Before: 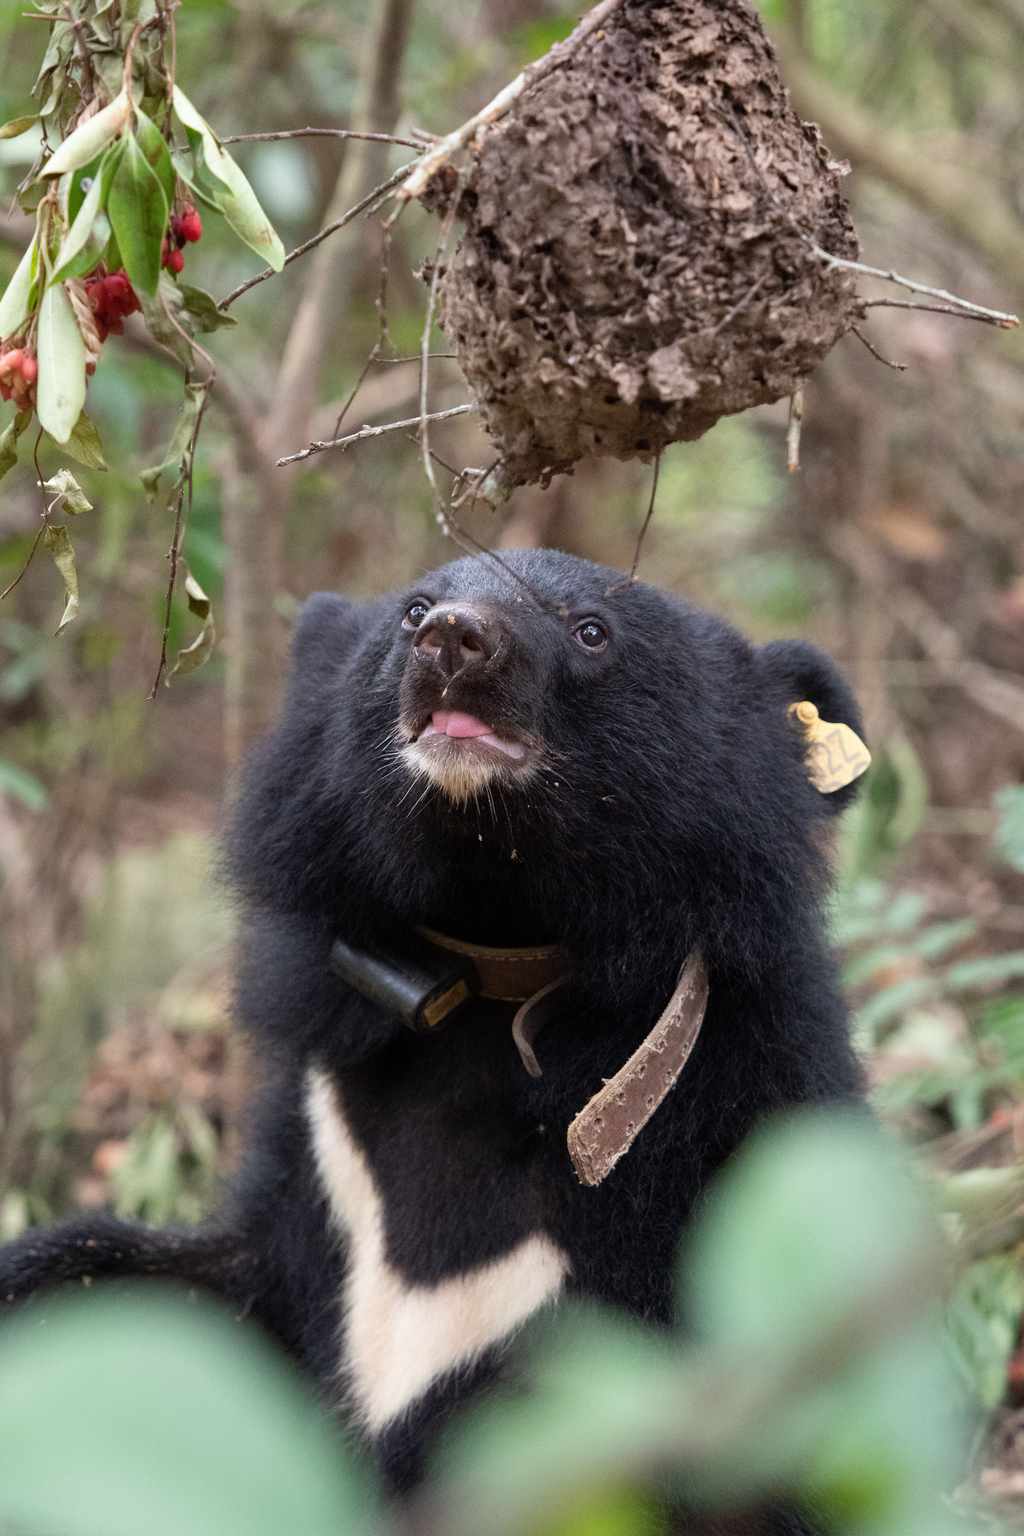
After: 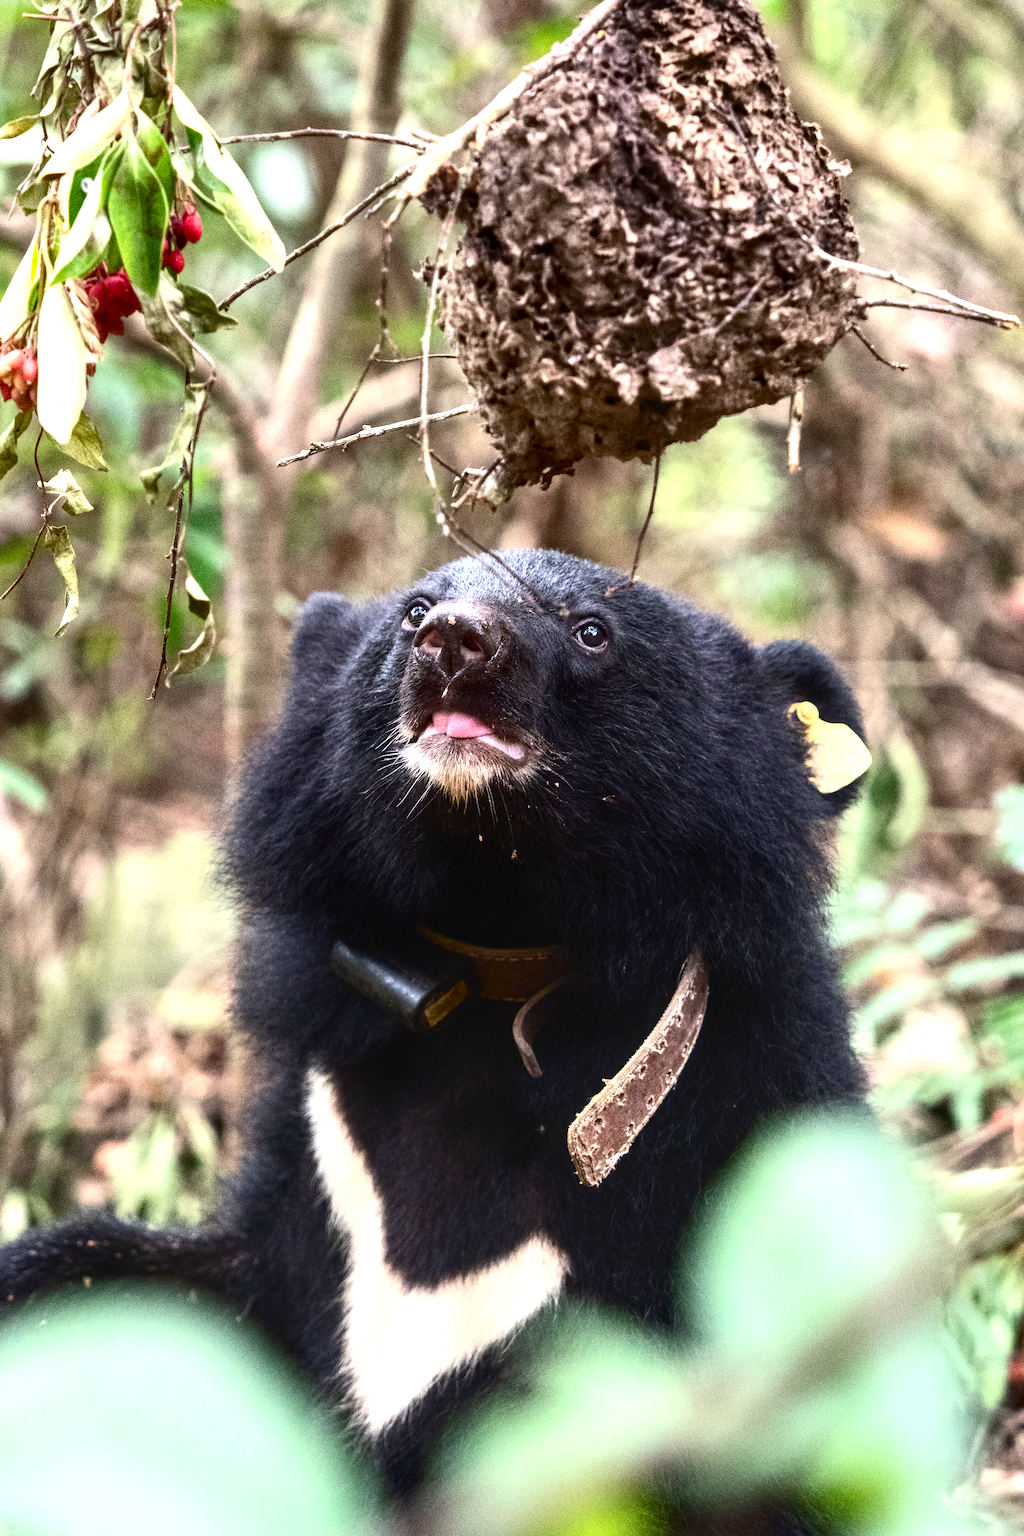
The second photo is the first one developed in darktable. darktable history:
local contrast: on, module defaults
contrast brightness saturation: contrast 0.4, brightness 0.05, saturation 0.25
levels: levels [0, 0.43, 0.859]
